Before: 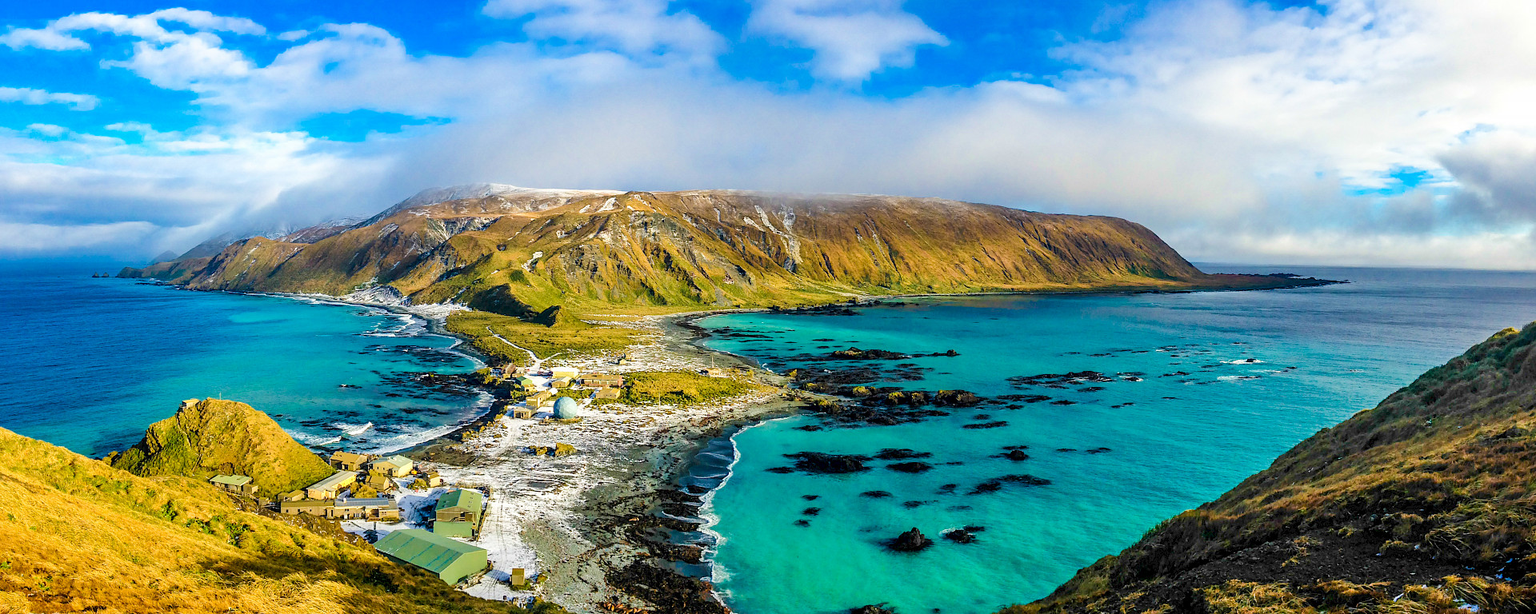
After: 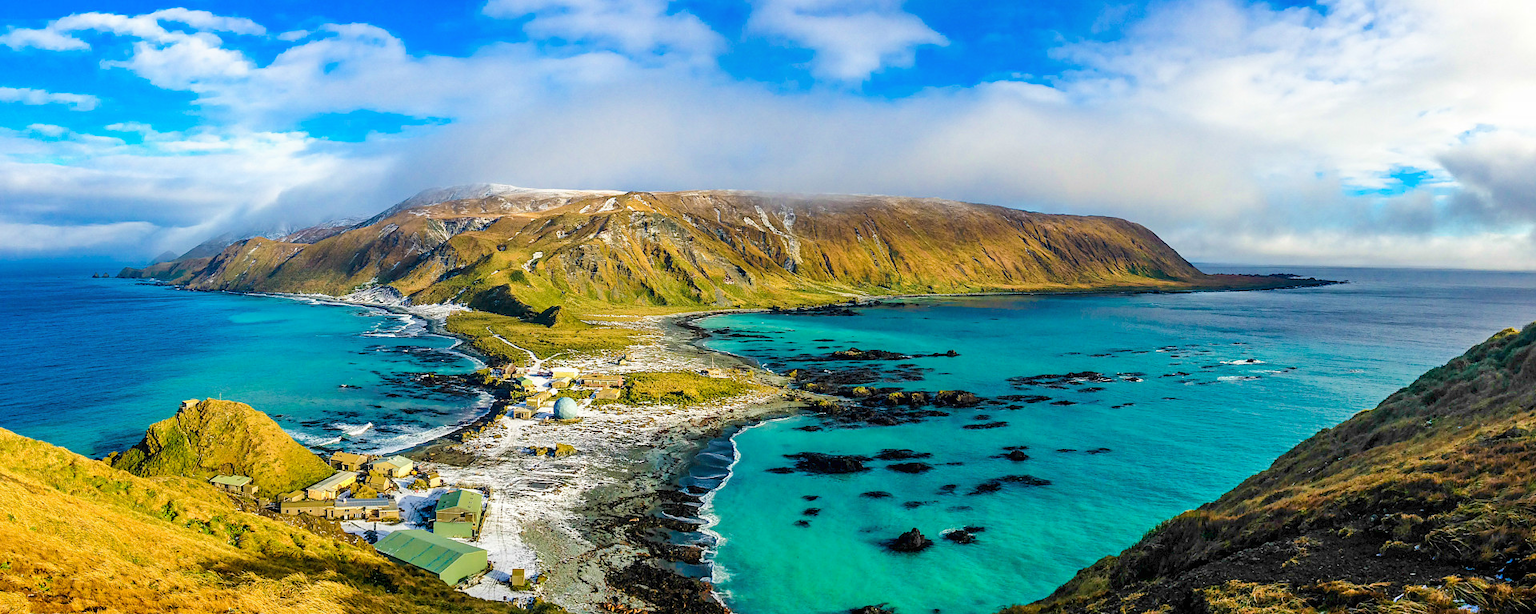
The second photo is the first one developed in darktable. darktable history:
local contrast: mode bilateral grid, contrast 99, coarseness 99, detail 94%, midtone range 0.2
